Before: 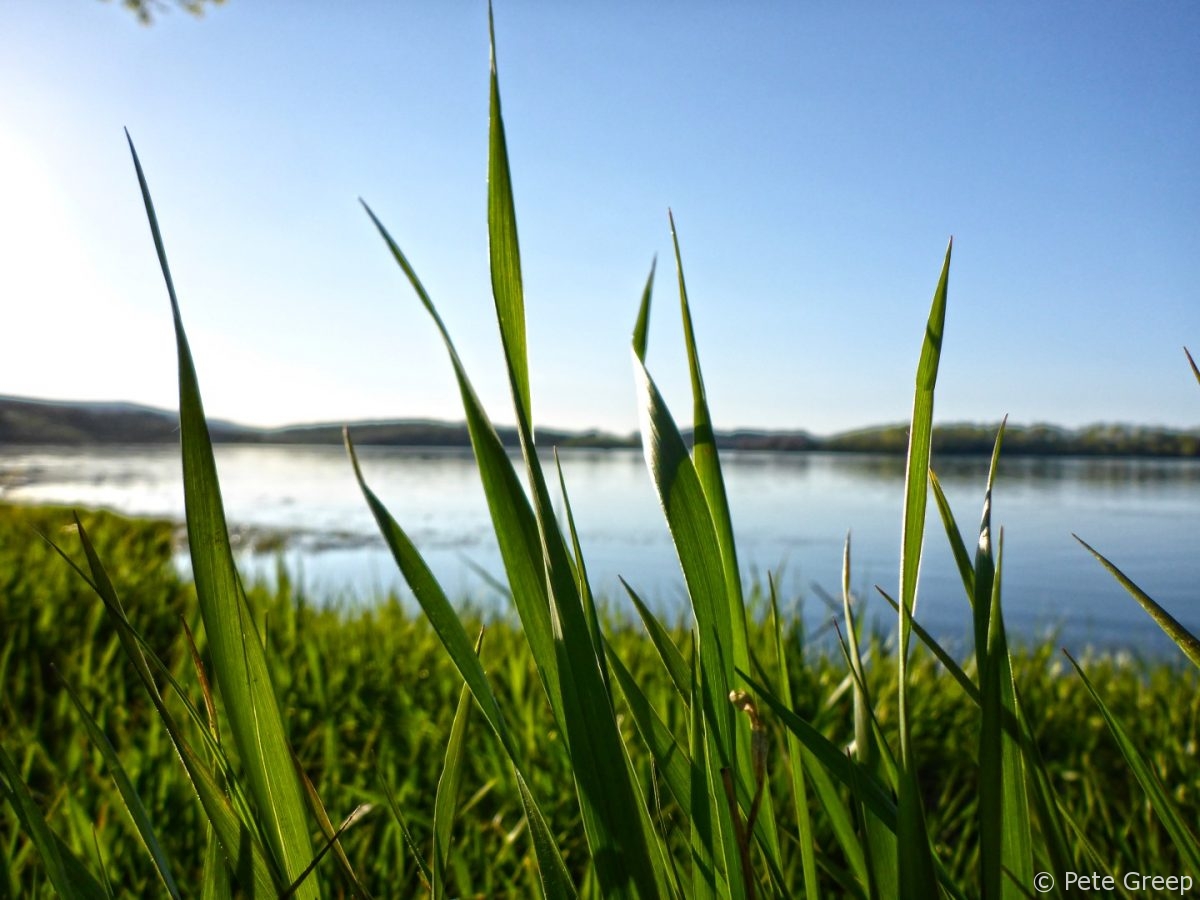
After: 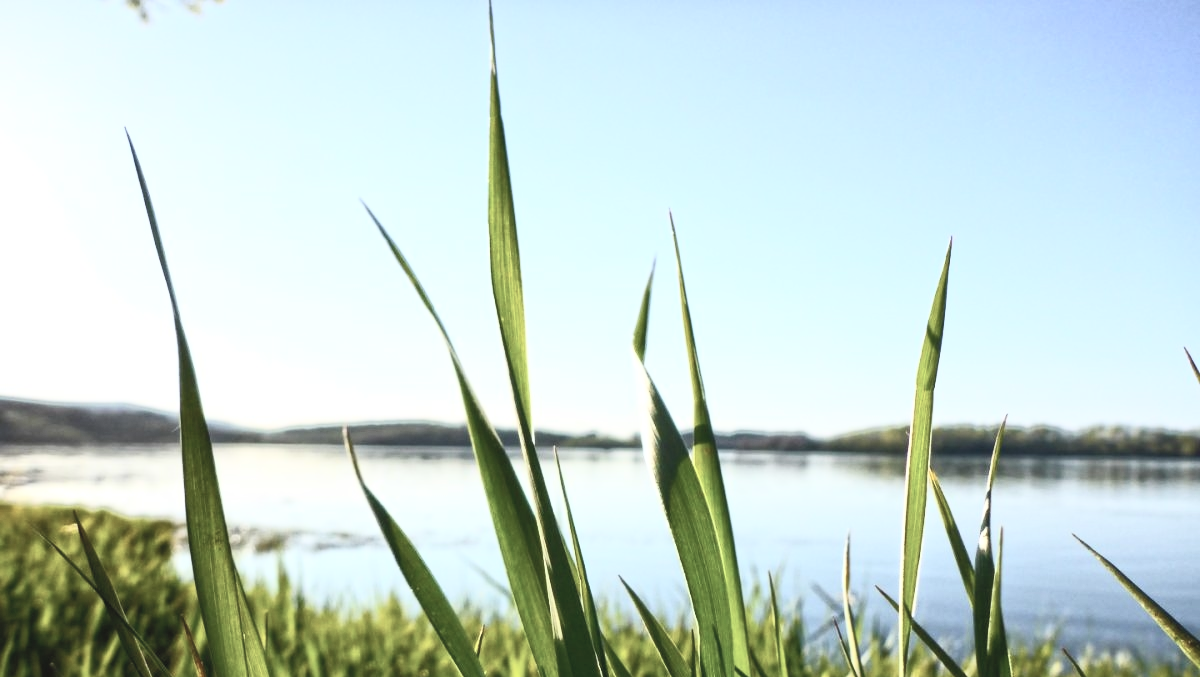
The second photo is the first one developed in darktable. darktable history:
crop: bottom 24.731%
contrast brightness saturation: contrast 0.441, brightness 0.557, saturation -0.197
